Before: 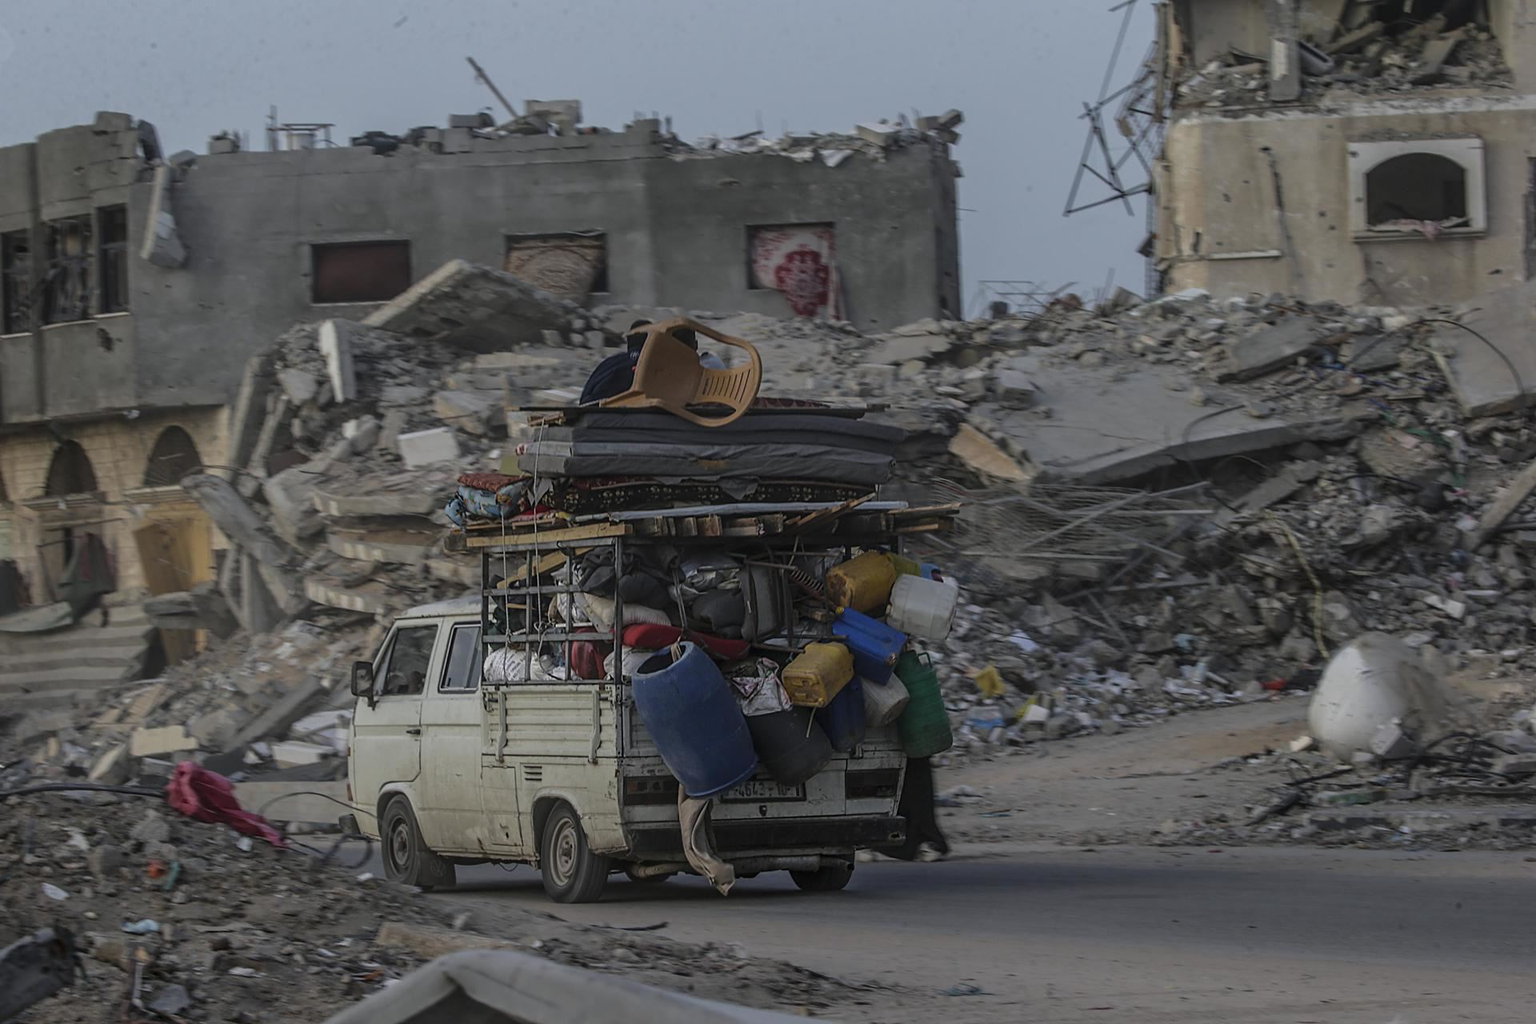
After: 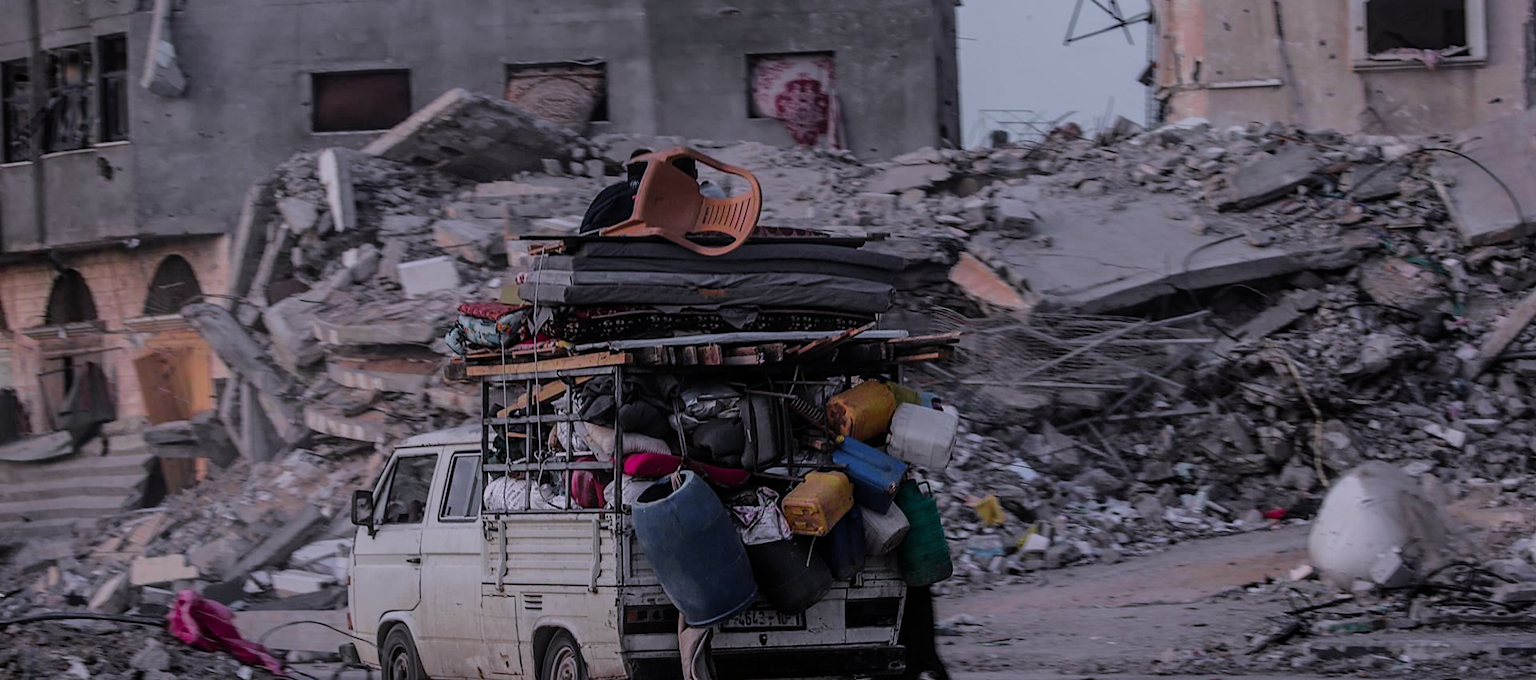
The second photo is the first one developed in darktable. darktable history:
color zones: curves: ch0 [(0, 0.533) (0.126, 0.533) (0.234, 0.533) (0.368, 0.357) (0.5, 0.5) (0.625, 0.5) (0.74, 0.637) (0.875, 0.5)]; ch1 [(0.004, 0.708) (0.129, 0.662) (0.25, 0.5) (0.375, 0.331) (0.496, 0.396) (0.625, 0.649) (0.739, 0.26) (0.875, 0.5) (1, 0.478)]; ch2 [(0, 0.409) (0.132, 0.403) (0.236, 0.558) (0.379, 0.448) (0.5, 0.5) (0.625, 0.5) (0.691, 0.39) (0.875, 0.5)]
filmic rgb: black relative exposure -7.65 EV, white relative exposure 4.56 EV, hardness 3.61
crop: top 16.727%, bottom 16.727%
white balance: red 1.042, blue 1.17
